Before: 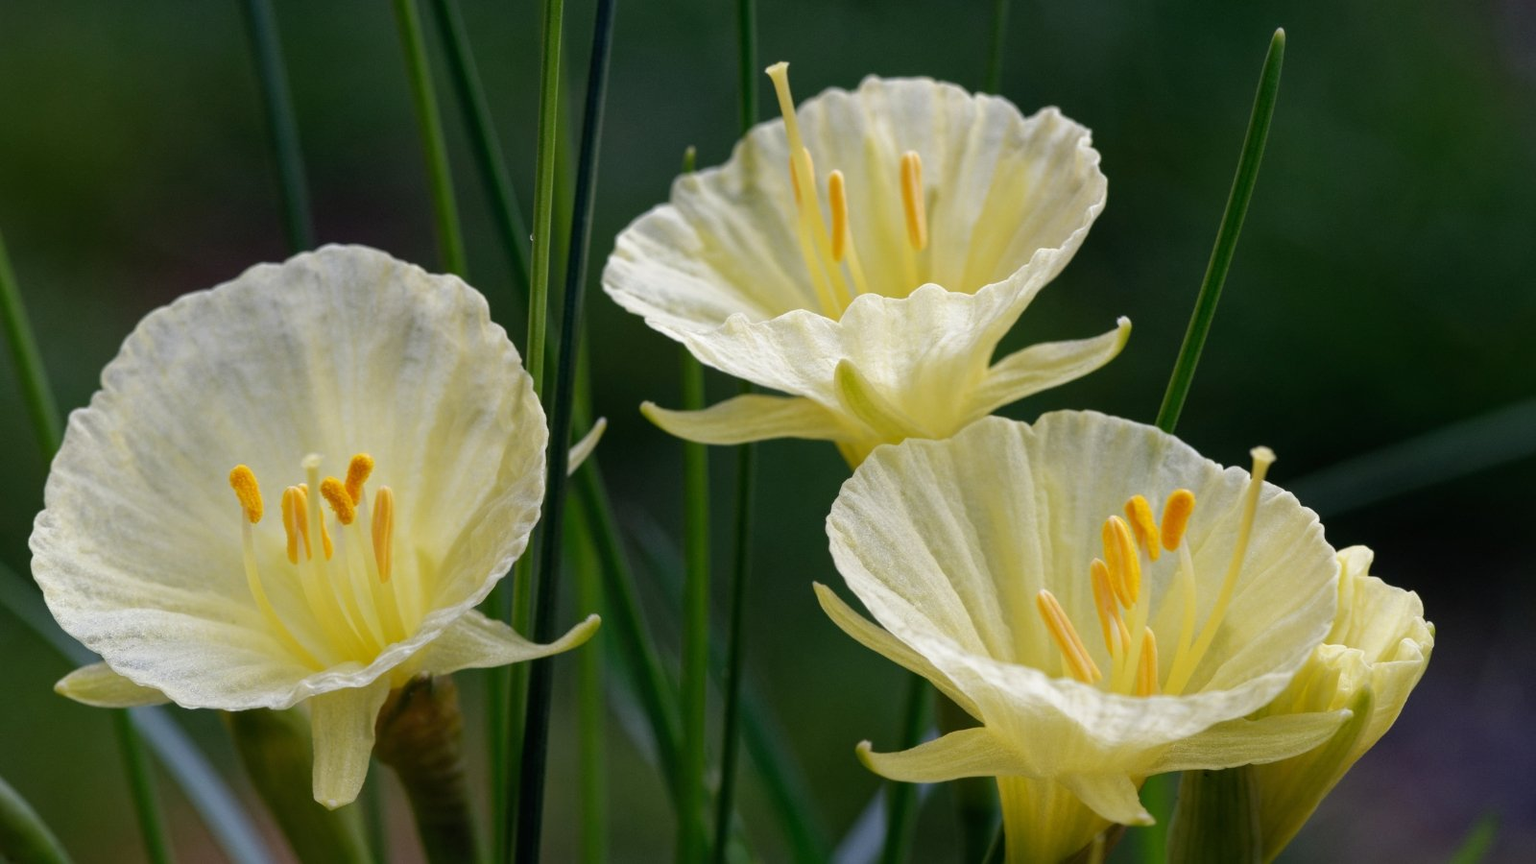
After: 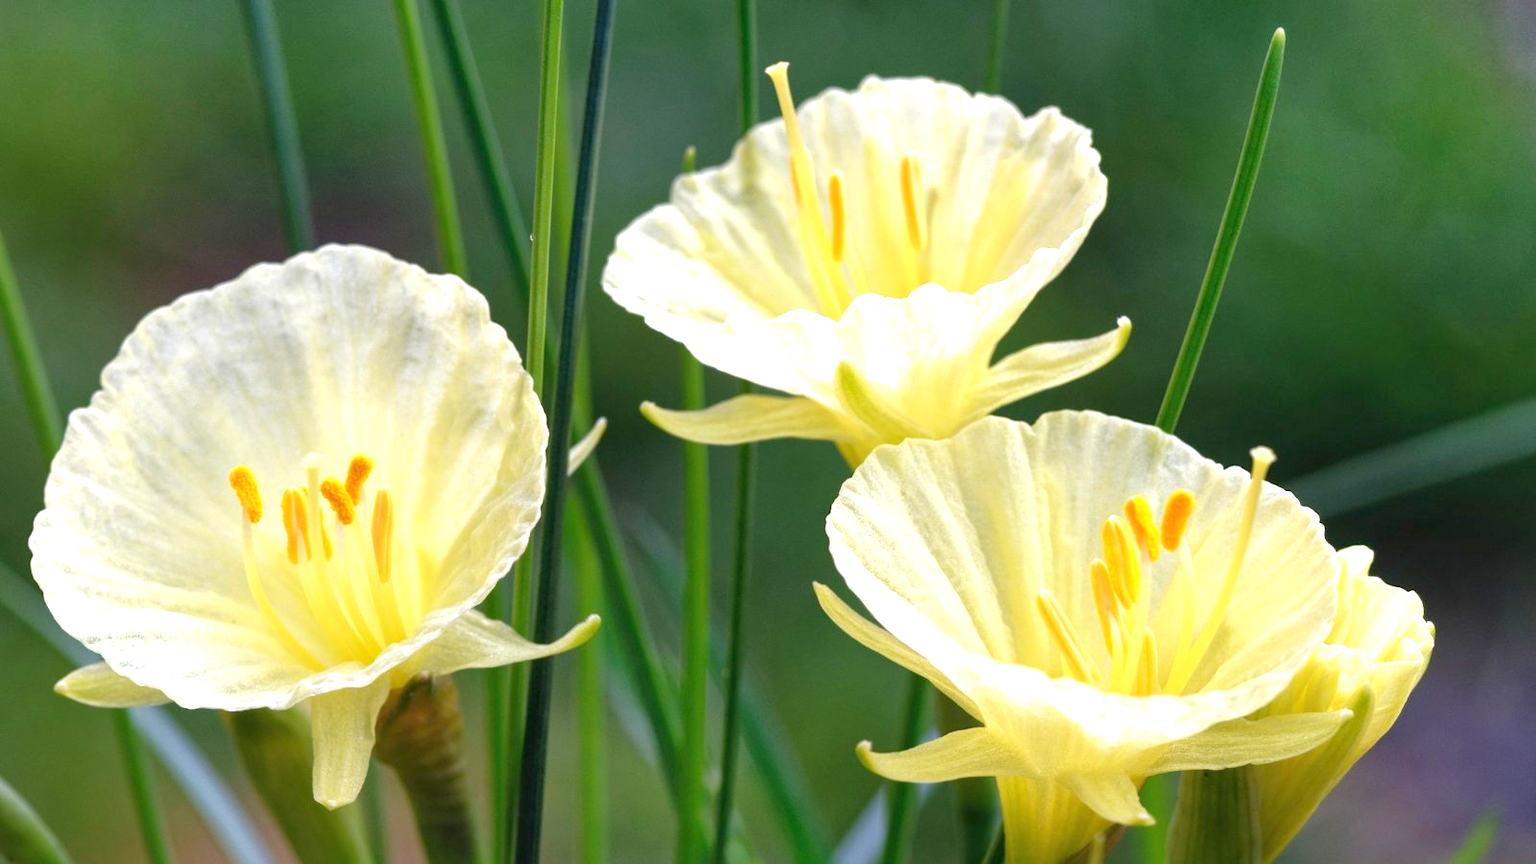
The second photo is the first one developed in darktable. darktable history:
tone equalizer: -7 EV 0.156 EV, -6 EV 0.614 EV, -5 EV 1.14 EV, -4 EV 1.3 EV, -3 EV 1.13 EV, -2 EV 0.6 EV, -1 EV 0.165 EV, smoothing diameter 24.97%, edges refinement/feathering 6.89, preserve details guided filter
exposure: black level correction 0, exposure 1.096 EV, compensate highlight preservation false
